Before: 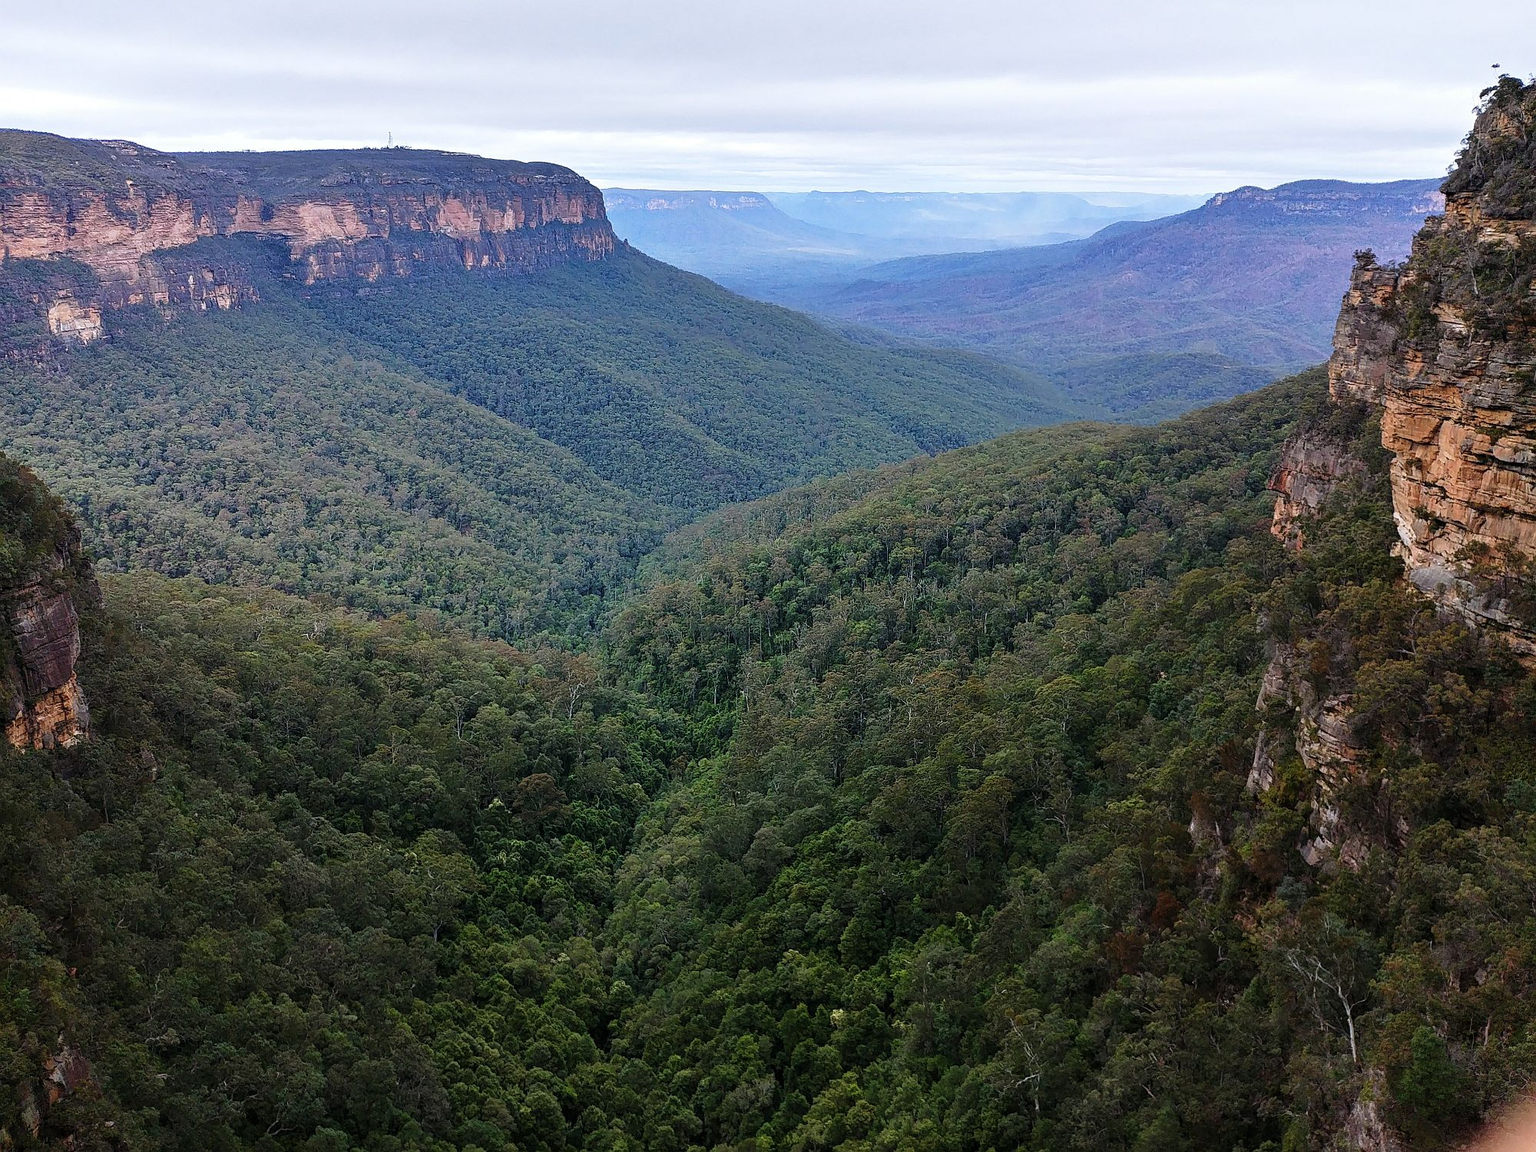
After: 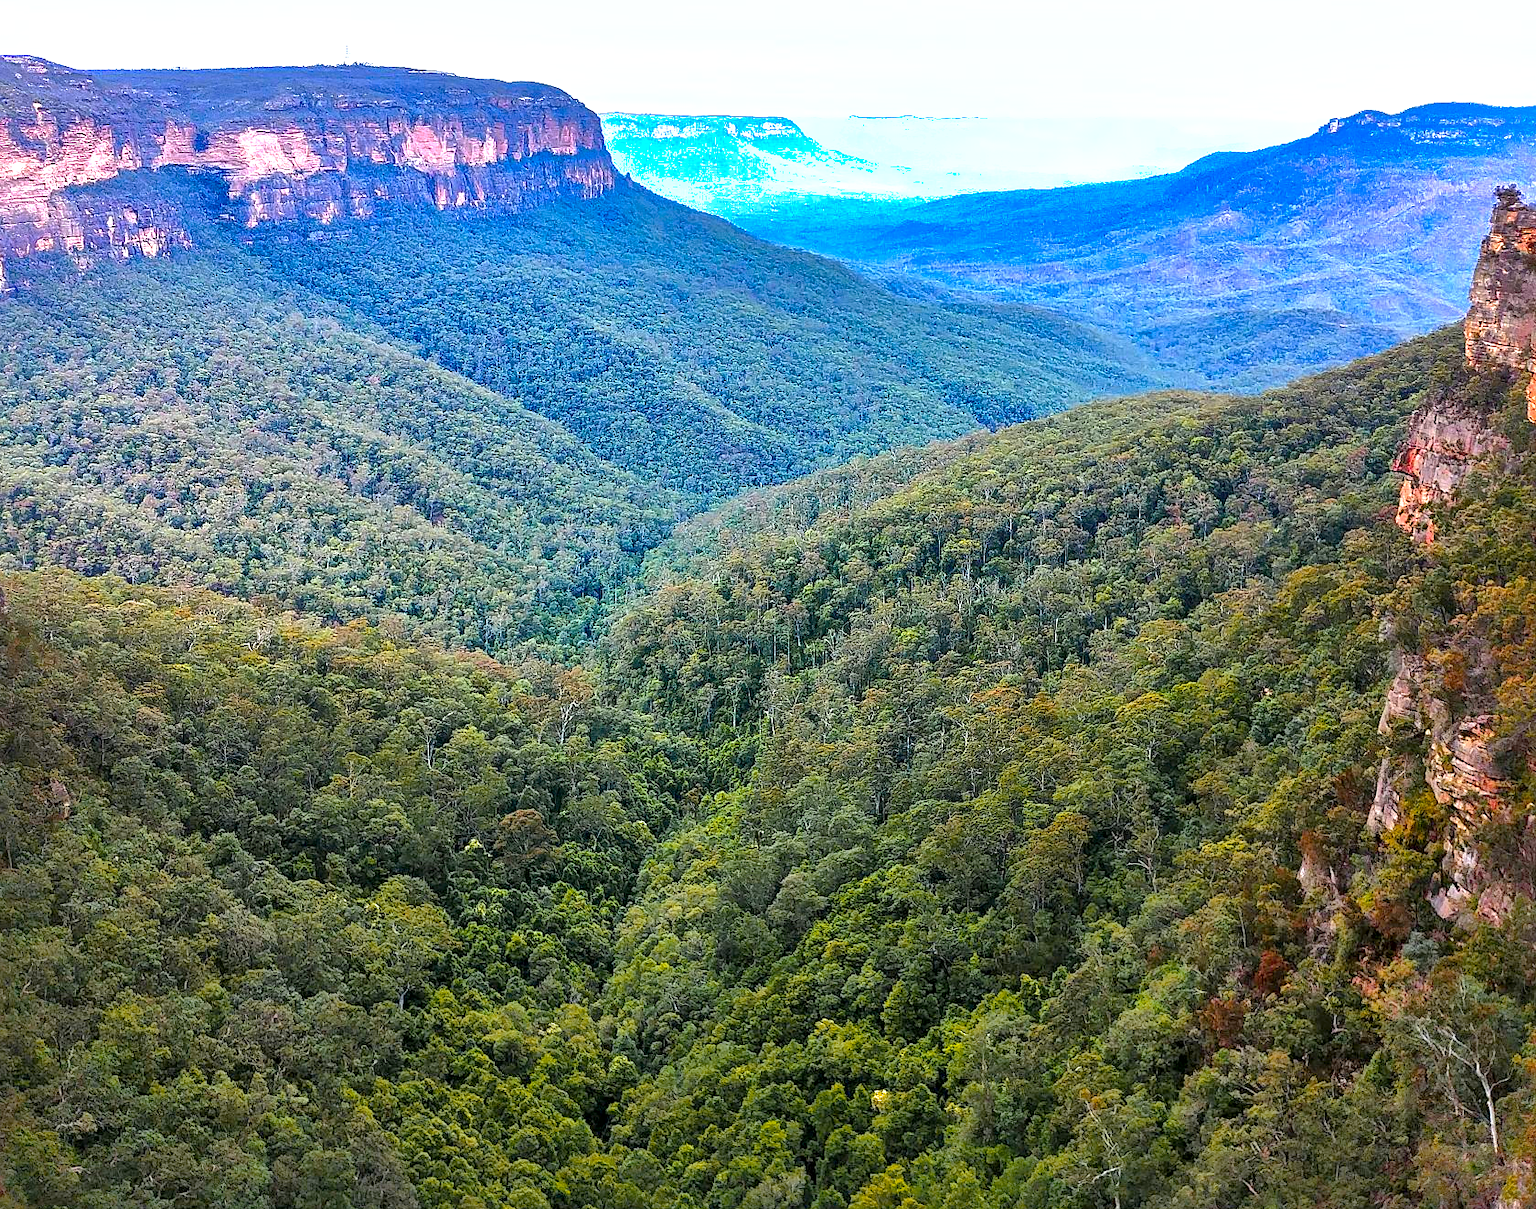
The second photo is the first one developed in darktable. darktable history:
shadows and highlights: shadows 60, highlights -60
crop: left 6.446%, top 8.188%, right 9.538%, bottom 3.548%
exposure: black level correction 0, exposure 1.2 EV, compensate highlight preservation false
local contrast: mode bilateral grid, contrast 20, coarseness 50, detail 171%, midtone range 0.2
color zones: curves: ch1 [(0.309, 0.524) (0.41, 0.329) (0.508, 0.509)]; ch2 [(0.25, 0.457) (0.75, 0.5)]
color balance rgb: linear chroma grading › global chroma 15%, perceptual saturation grading › global saturation 30%
